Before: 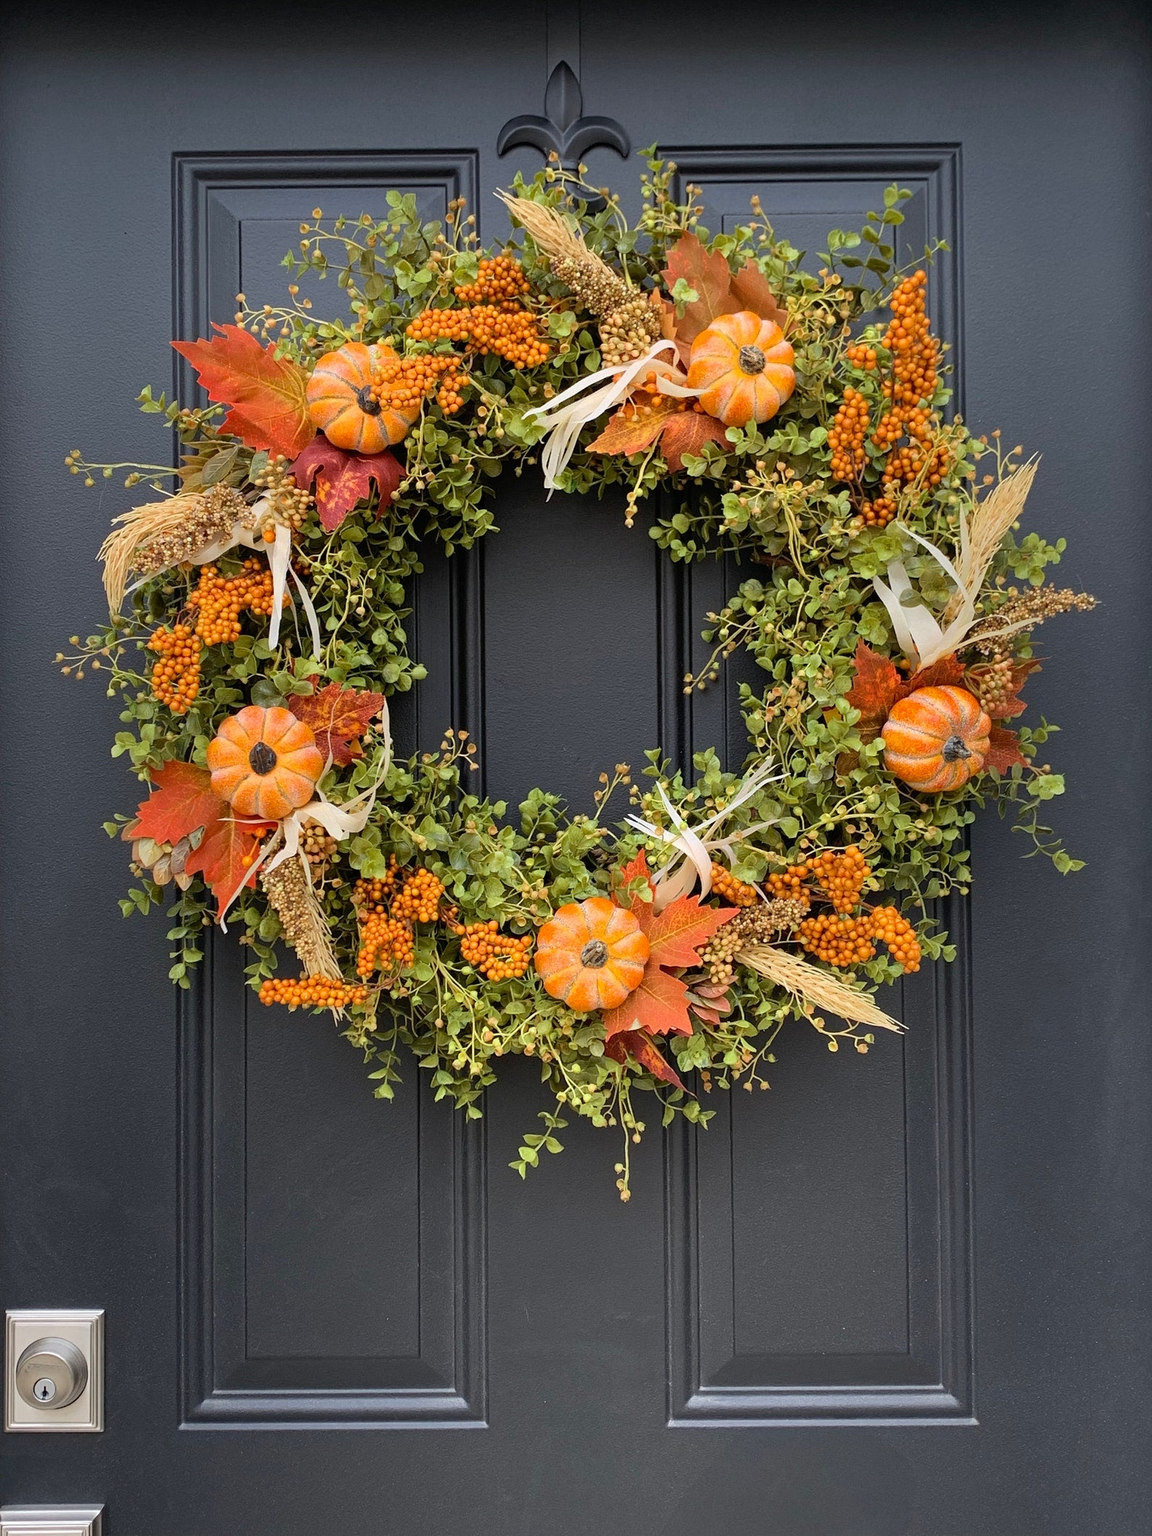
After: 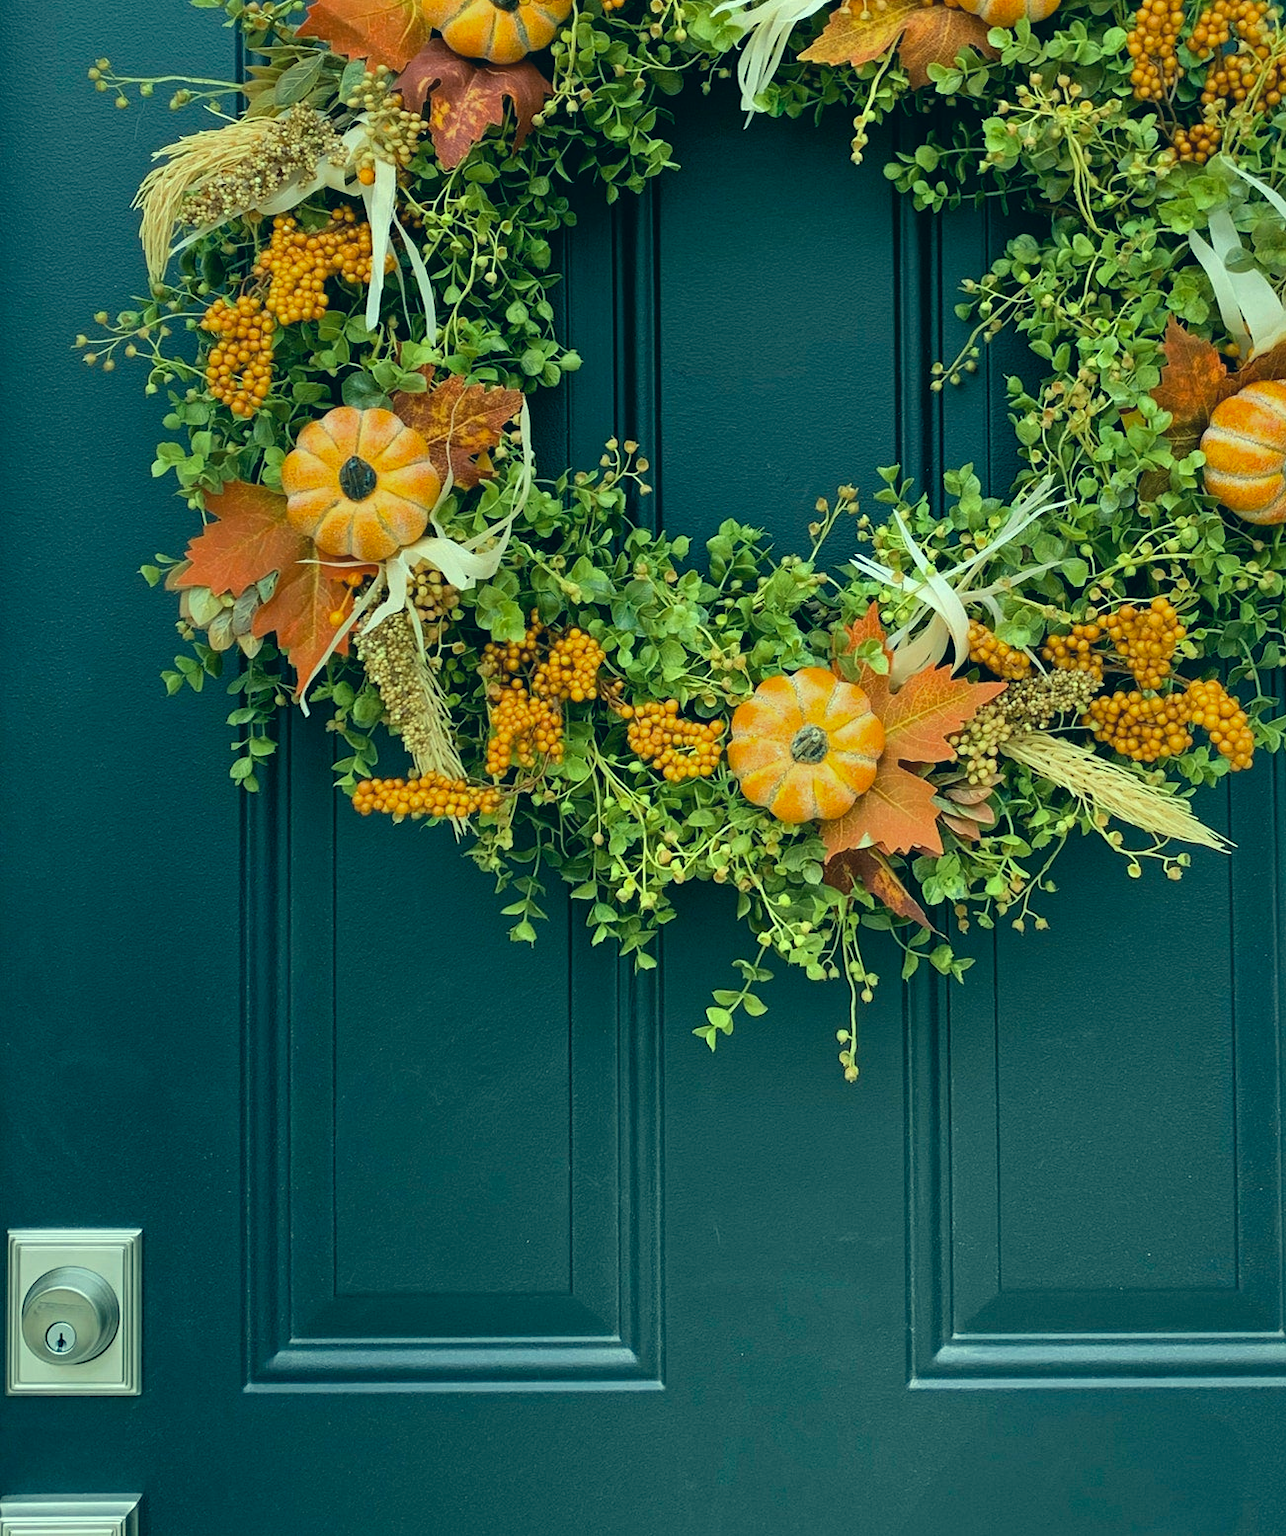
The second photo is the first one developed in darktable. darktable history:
crop: top 26.531%, right 17.959%
color correction: highlights a* -20.08, highlights b* 9.8, shadows a* -20.4, shadows b* -10.76
